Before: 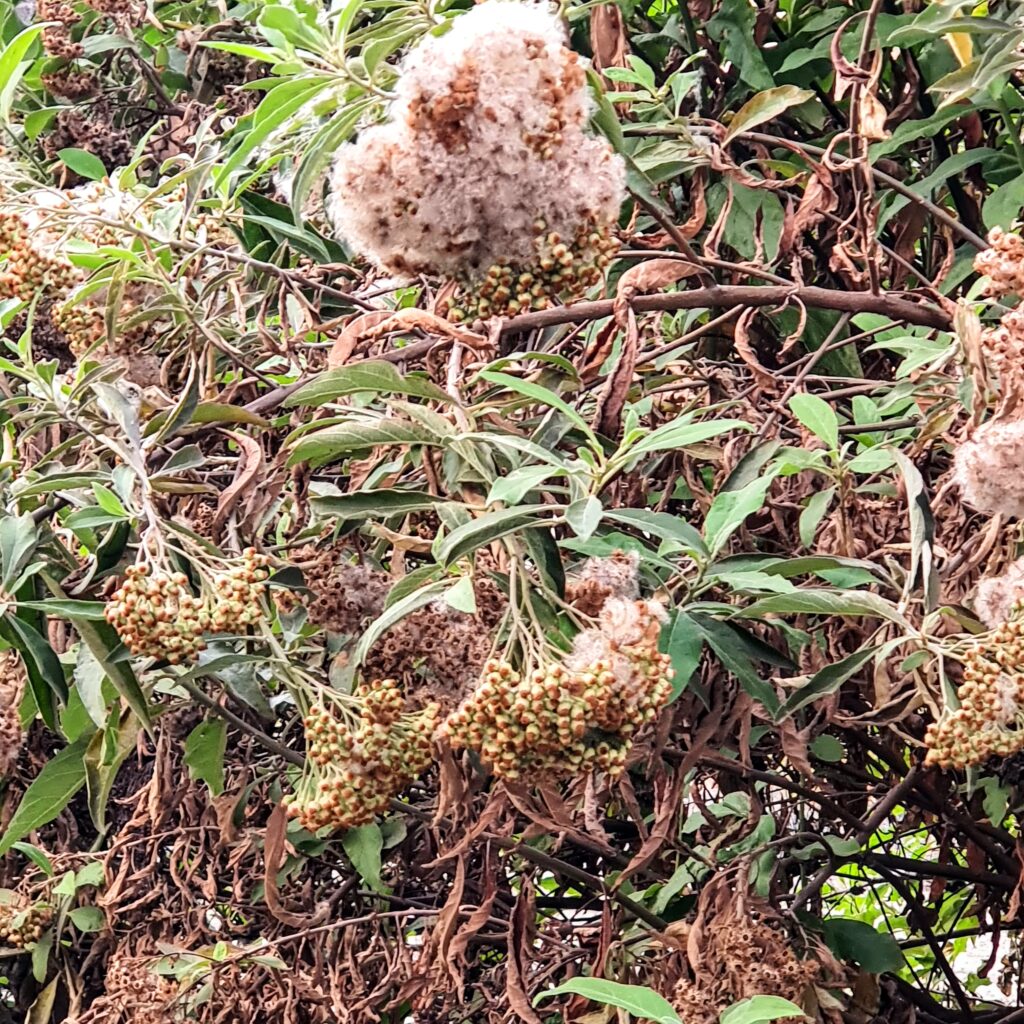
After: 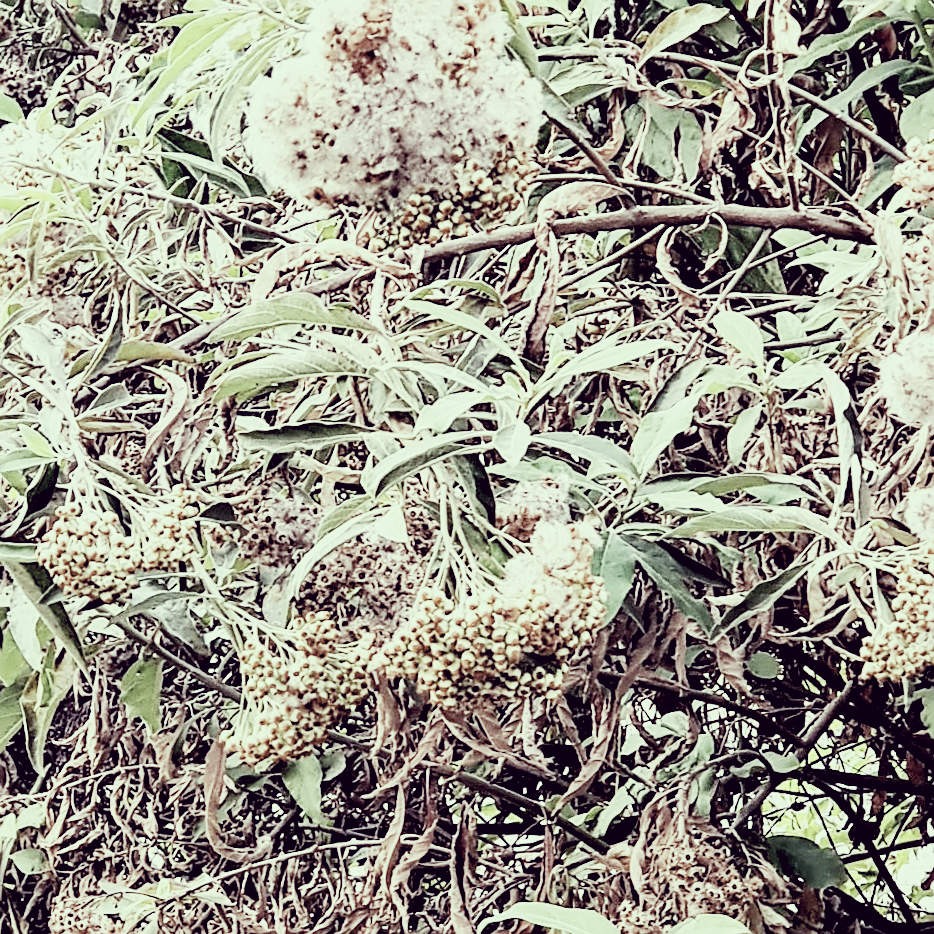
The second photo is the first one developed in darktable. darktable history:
sharpen: on, module defaults
color correction: highlights a* -20.17, highlights b* 20.27, shadows a* 20.03, shadows b* -20.46, saturation 0.43
crop and rotate: angle 1.96°, left 5.673%, top 5.673%
exposure: black level correction 0.009, exposure 1.425 EV, compensate highlight preservation false
sigmoid: skew -0.2, preserve hue 0%, red attenuation 0.1, red rotation 0.035, green attenuation 0.1, green rotation -0.017, blue attenuation 0.15, blue rotation -0.052, base primaries Rec2020
